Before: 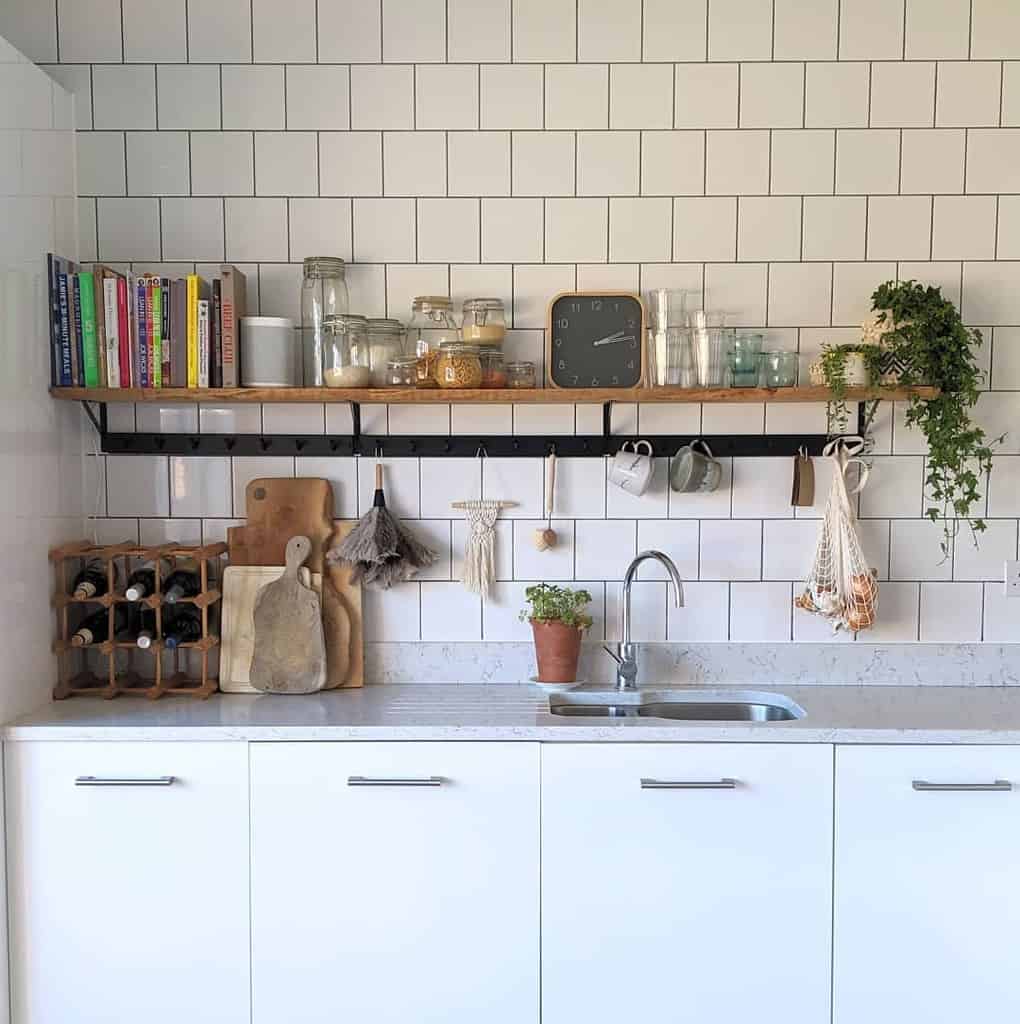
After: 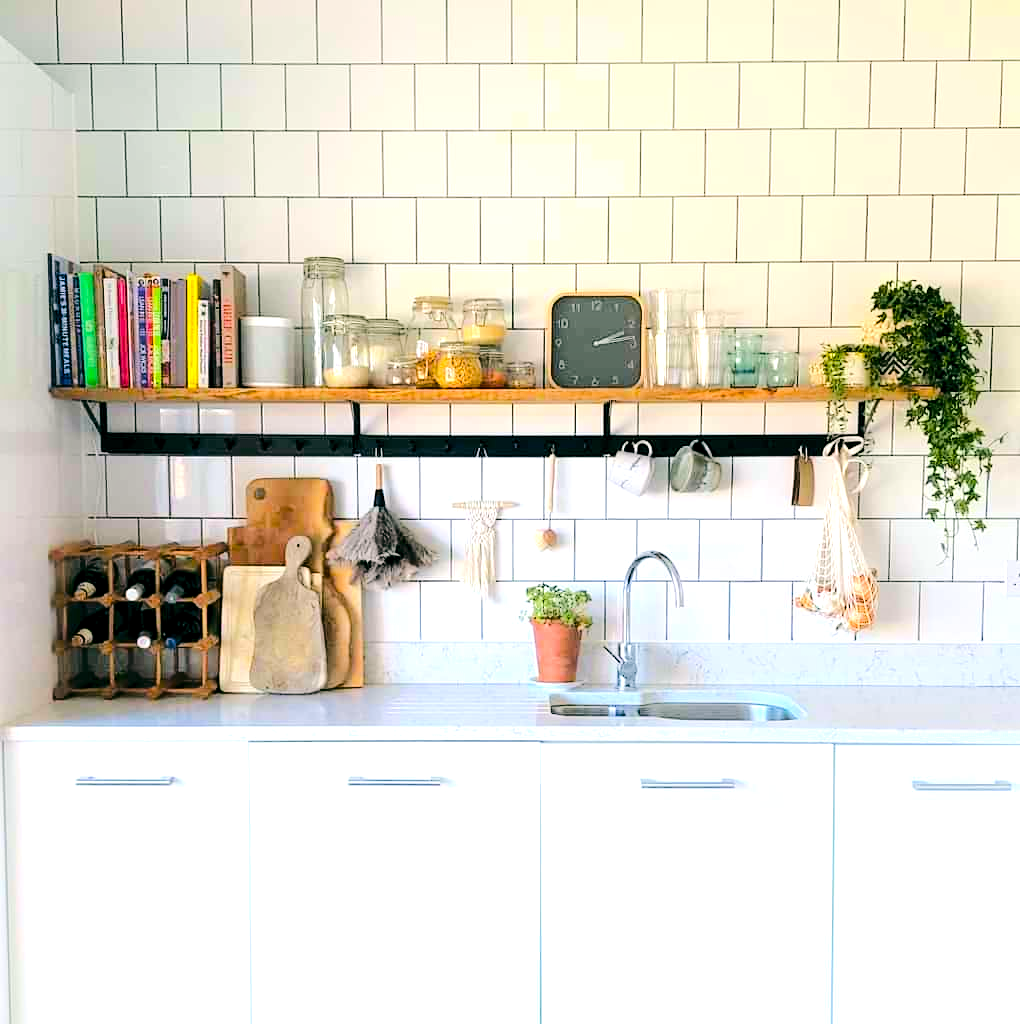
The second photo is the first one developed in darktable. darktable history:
color balance rgb: global offset › luminance -0.332%, global offset › chroma 0.118%, global offset › hue 167.6°, perceptual saturation grading › global saturation 42.799%, perceptual brilliance grading › global brilliance 18.826%, global vibrance 9.868%
contrast brightness saturation: contrast 0.136
exposure: black level correction 0.001, compensate highlight preservation false
shadows and highlights: radius 91.69, shadows -14.25, white point adjustment 0.288, highlights 31.14, compress 48.64%, soften with gaussian
tone curve: curves: ch0 [(0, 0) (0.003, 0.001) (0.011, 0.008) (0.025, 0.015) (0.044, 0.025) (0.069, 0.037) (0.1, 0.056) (0.136, 0.091) (0.177, 0.157) (0.224, 0.231) (0.277, 0.319) (0.335, 0.4) (0.399, 0.493) (0.468, 0.571) (0.543, 0.645) (0.623, 0.706) (0.709, 0.77) (0.801, 0.838) (0.898, 0.918) (1, 1)]
